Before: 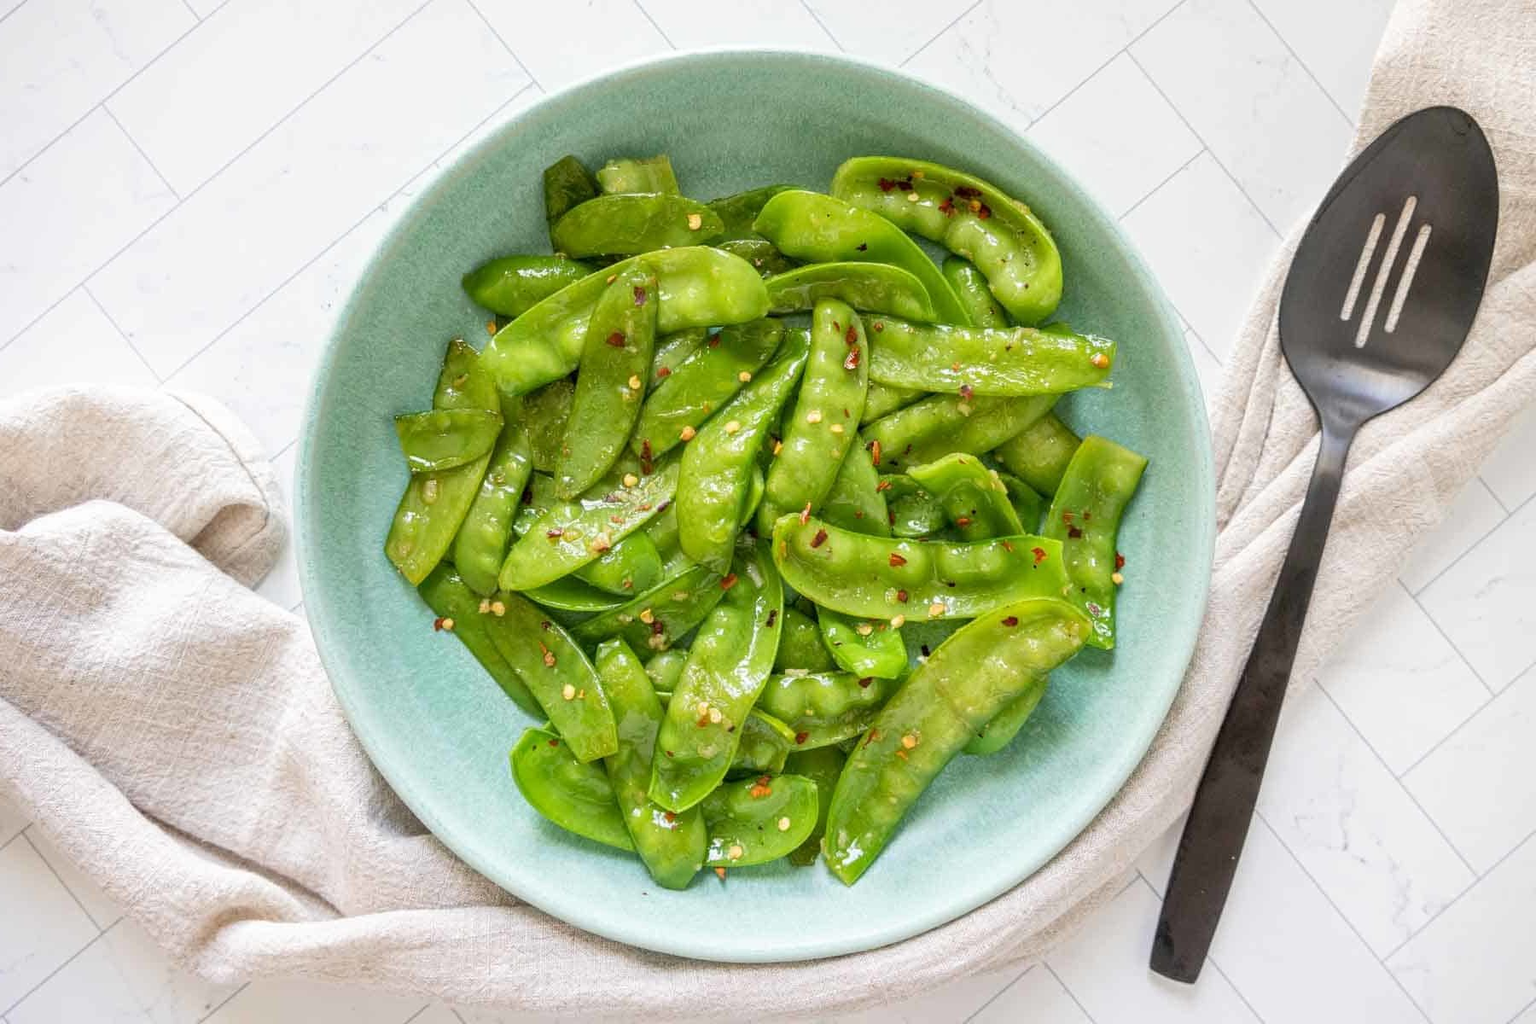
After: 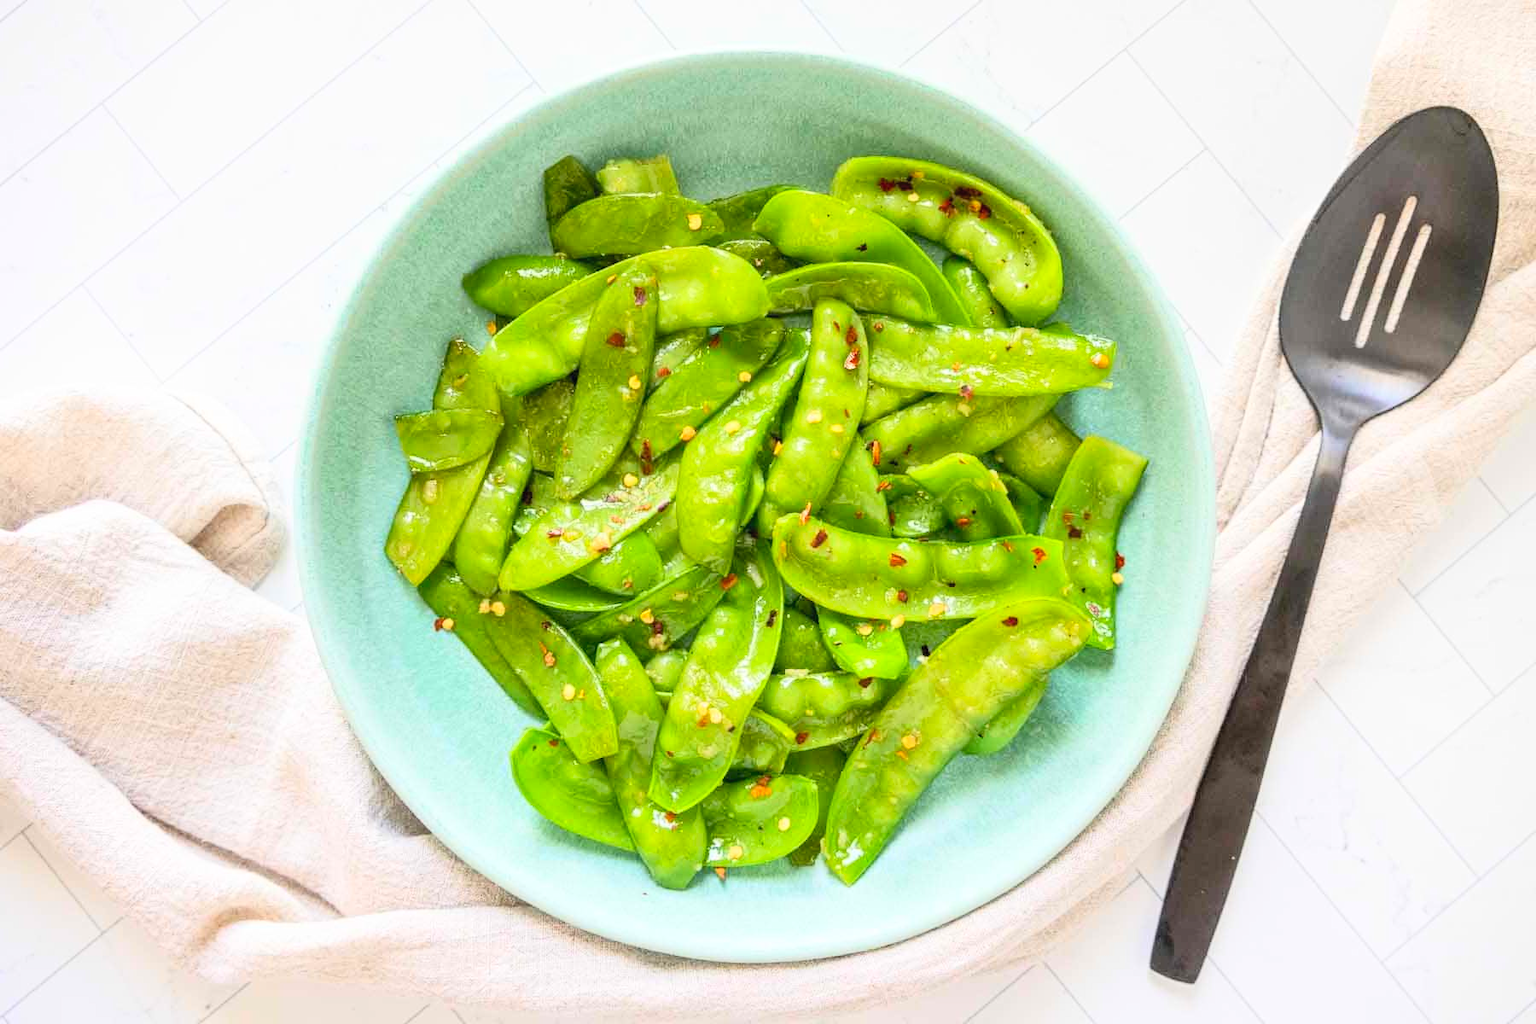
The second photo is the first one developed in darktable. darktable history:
contrast brightness saturation: contrast 0.236, brightness 0.267, saturation 0.371
